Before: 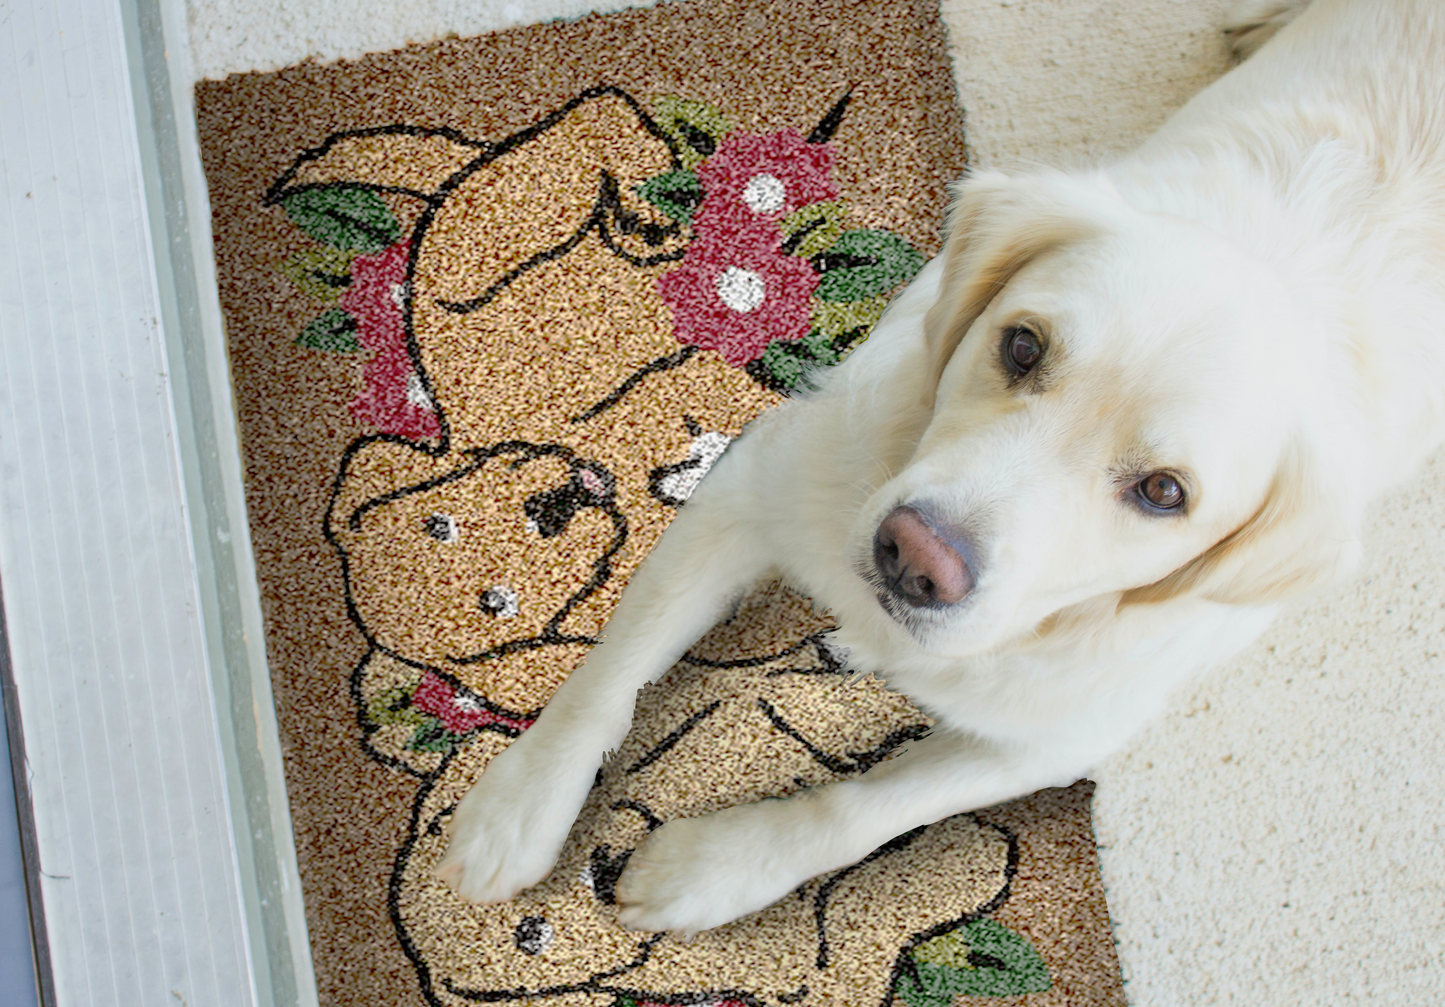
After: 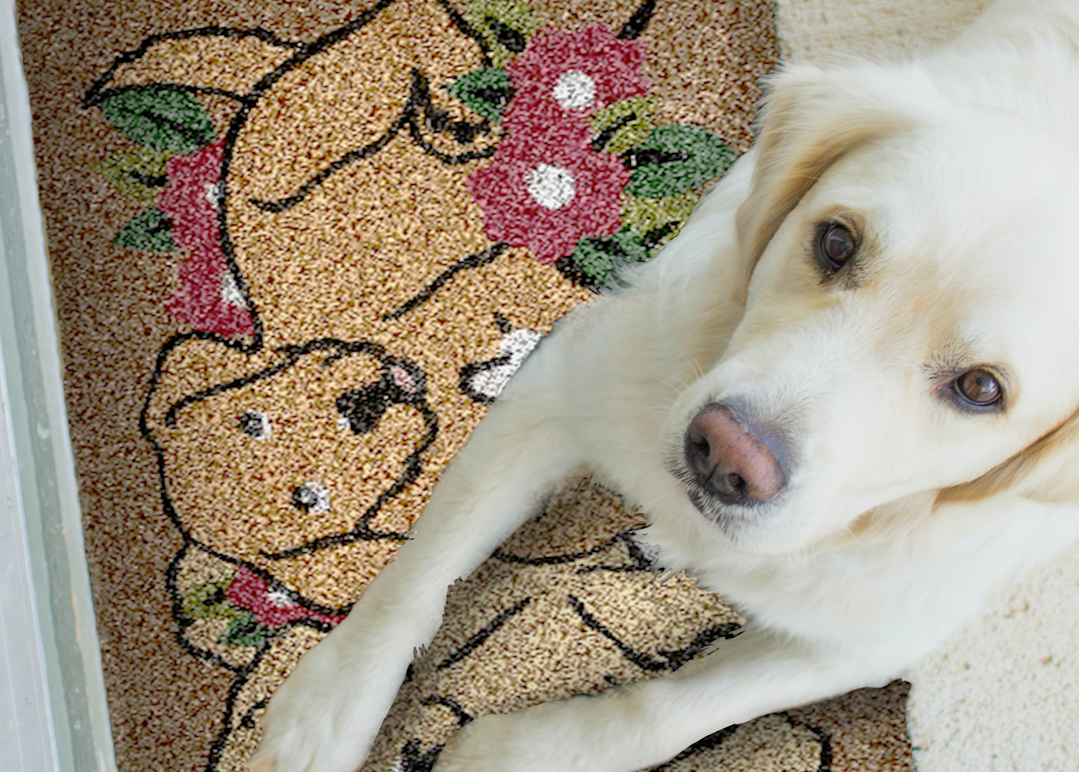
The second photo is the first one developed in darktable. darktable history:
rotate and perspective: lens shift (horizontal) -0.055, automatic cropping off
crop and rotate: left 11.831%, top 11.346%, right 13.429%, bottom 13.899%
